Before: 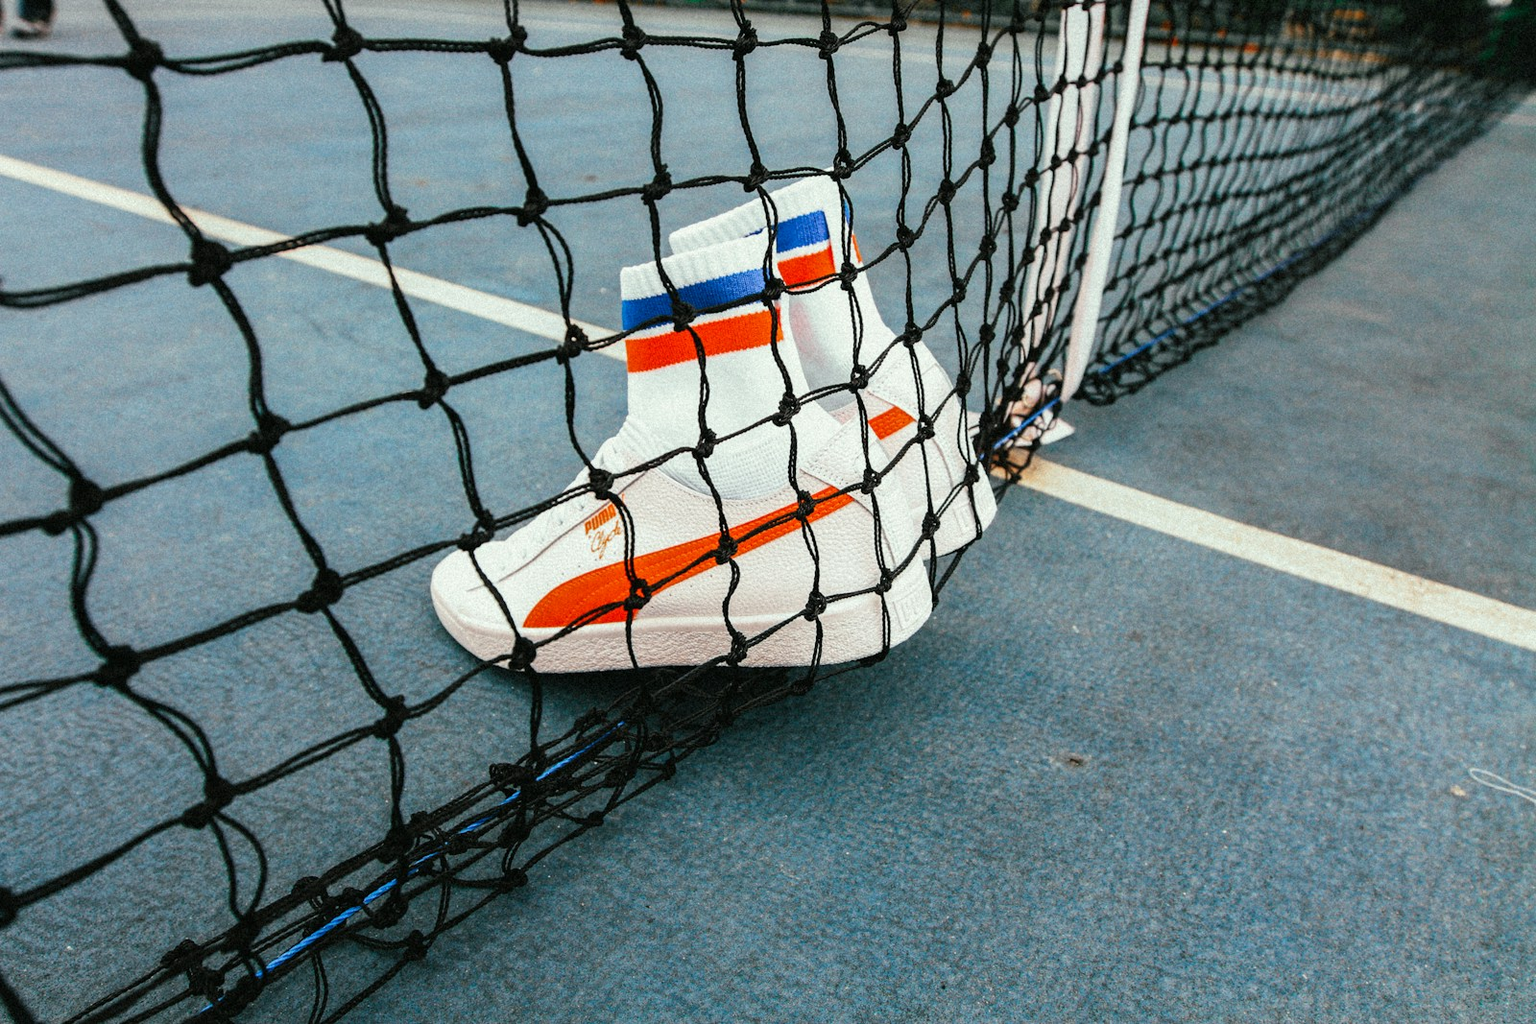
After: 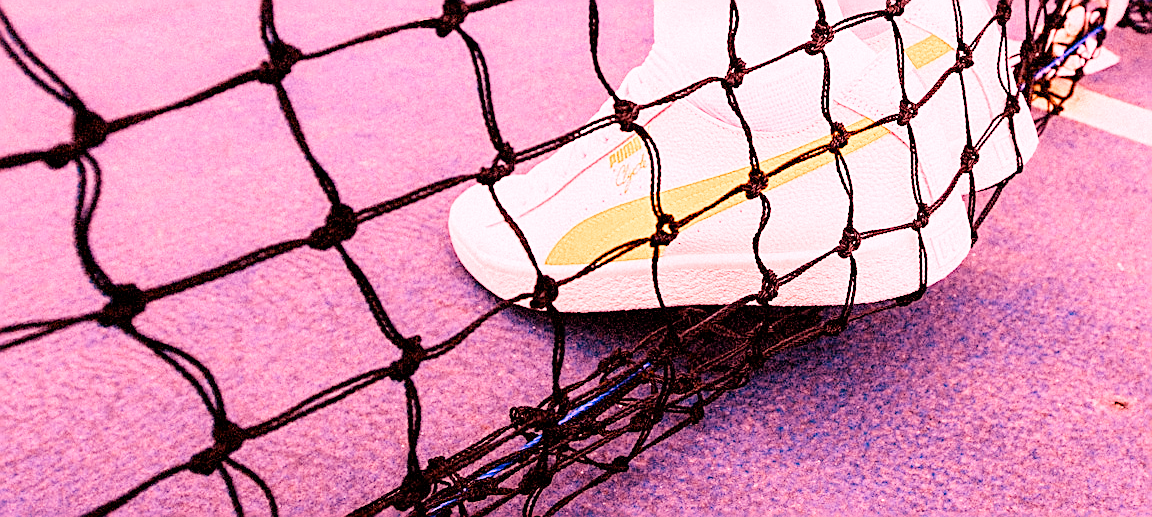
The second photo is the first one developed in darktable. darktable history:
white balance: red 4.26, blue 1.802
sharpen: on, module defaults
tone equalizer: on, module defaults
crop: top 36.498%, right 27.964%, bottom 14.995%
color contrast: green-magenta contrast 0.85, blue-yellow contrast 1.25, unbound 0
exposure: black level correction 0, exposure 0.5 EV, compensate highlight preservation false
filmic rgb: middle gray luminance 30%, black relative exposure -9 EV, white relative exposure 7 EV, threshold 6 EV, target black luminance 0%, hardness 2.94, latitude 2.04%, contrast 0.963, highlights saturation mix 5%, shadows ↔ highlights balance 12.16%, add noise in highlights 0, preserve chrominance no, color science v3 (2019), use custom middle-gray values true, iterations of high-quality reconstruction 0, contrast in highlights soft, enable highlight reconstruction true
